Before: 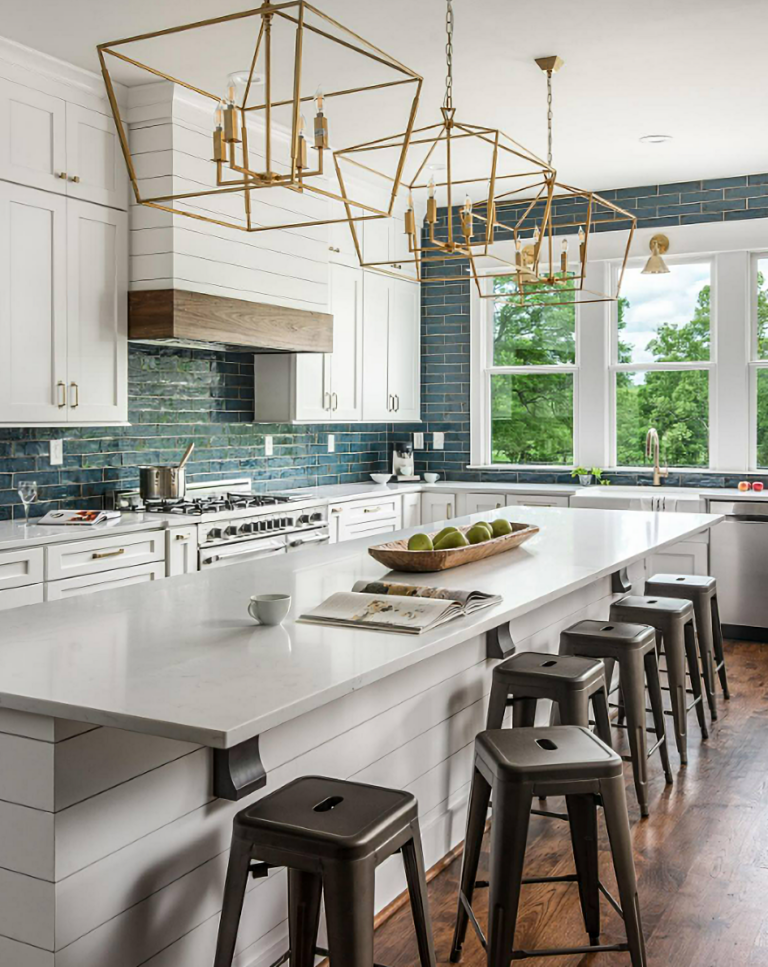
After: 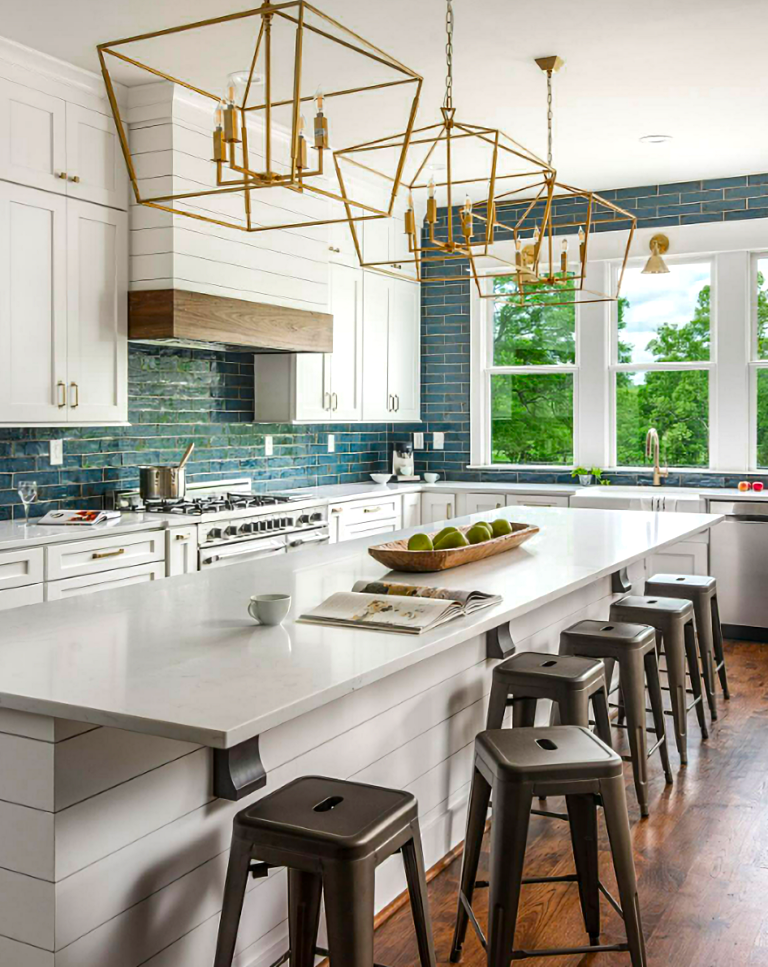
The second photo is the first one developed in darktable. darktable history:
exposure: exposure 0.2 EV, compensate highlight preservation false
color zones: curves: ch0 [(0, 0.425) (0.143, 0.422) (0.286, 0.42) (0.429, 0.419) (0.571, 0.419) (0.714, 0.42) (0.857, 0.422) (1, 0.425)]; ch1 [(0, 0.666) (0.143, 0.669) (0.286, 0.671) (0.429, 0.67) (0.571, 0.67) (0.714, 0.67) (0.857, 0.67) (1, 0.666)]
